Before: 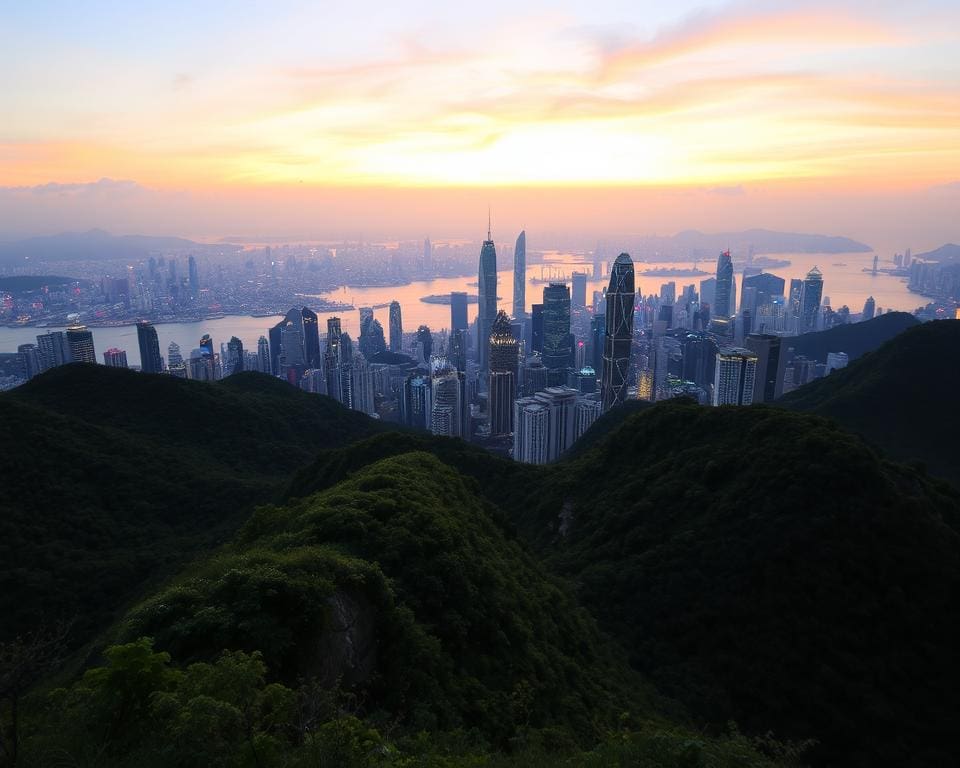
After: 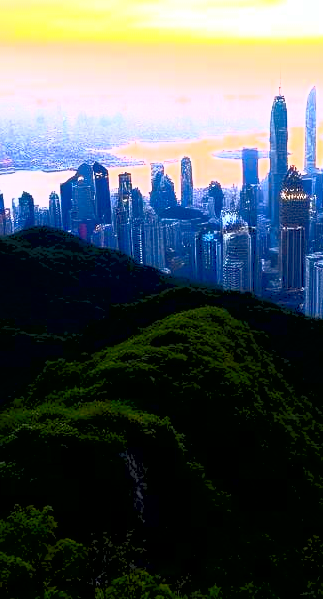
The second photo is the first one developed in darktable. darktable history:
exposure: black level correction 0.01, exposure 0.008 EV, compensate exposure bias true, compensate highlight preservation false
crop and rotate: left 21.804%, top 18.93%, right 44.467%, bottom 2.974%
contrast brightness saturation: contrast 0.994, brightness 0.993, saturation 0.995
